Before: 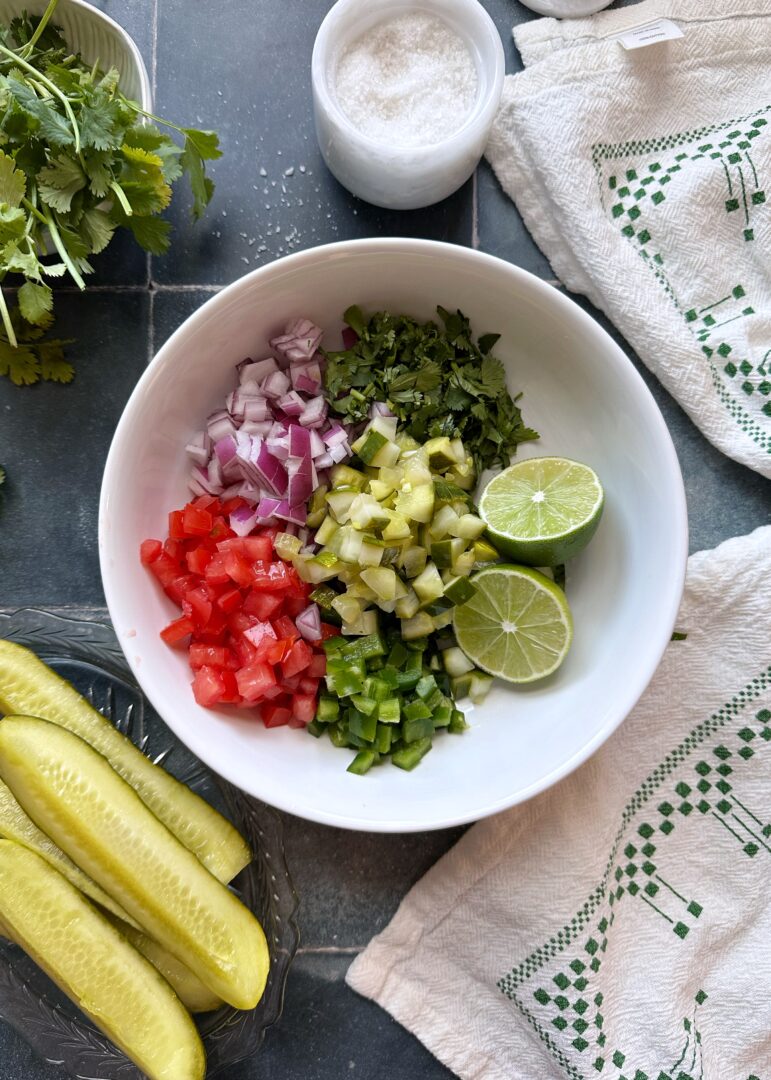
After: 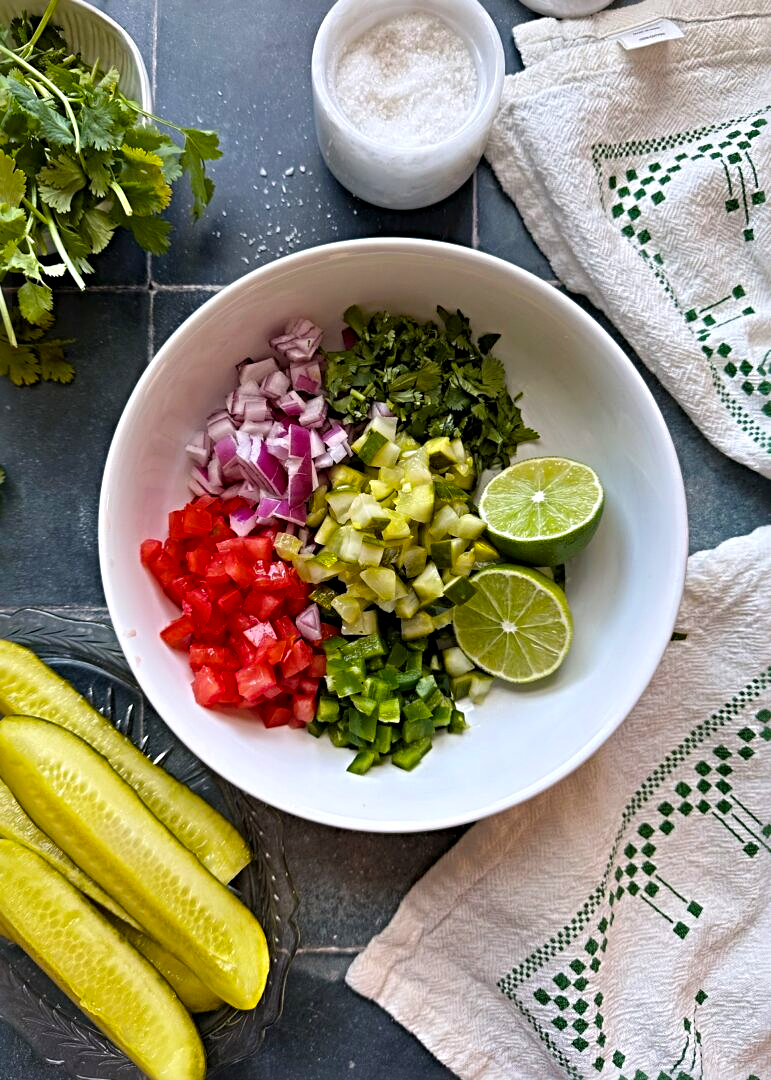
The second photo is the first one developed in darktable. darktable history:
shadows and highlights: radius 337.17, shadows 29.01, soften with gaussian
color balance rgb: perceptual saturation grading › global saturation 30%, global vibrance 10%
sharpen: radius 4.883
